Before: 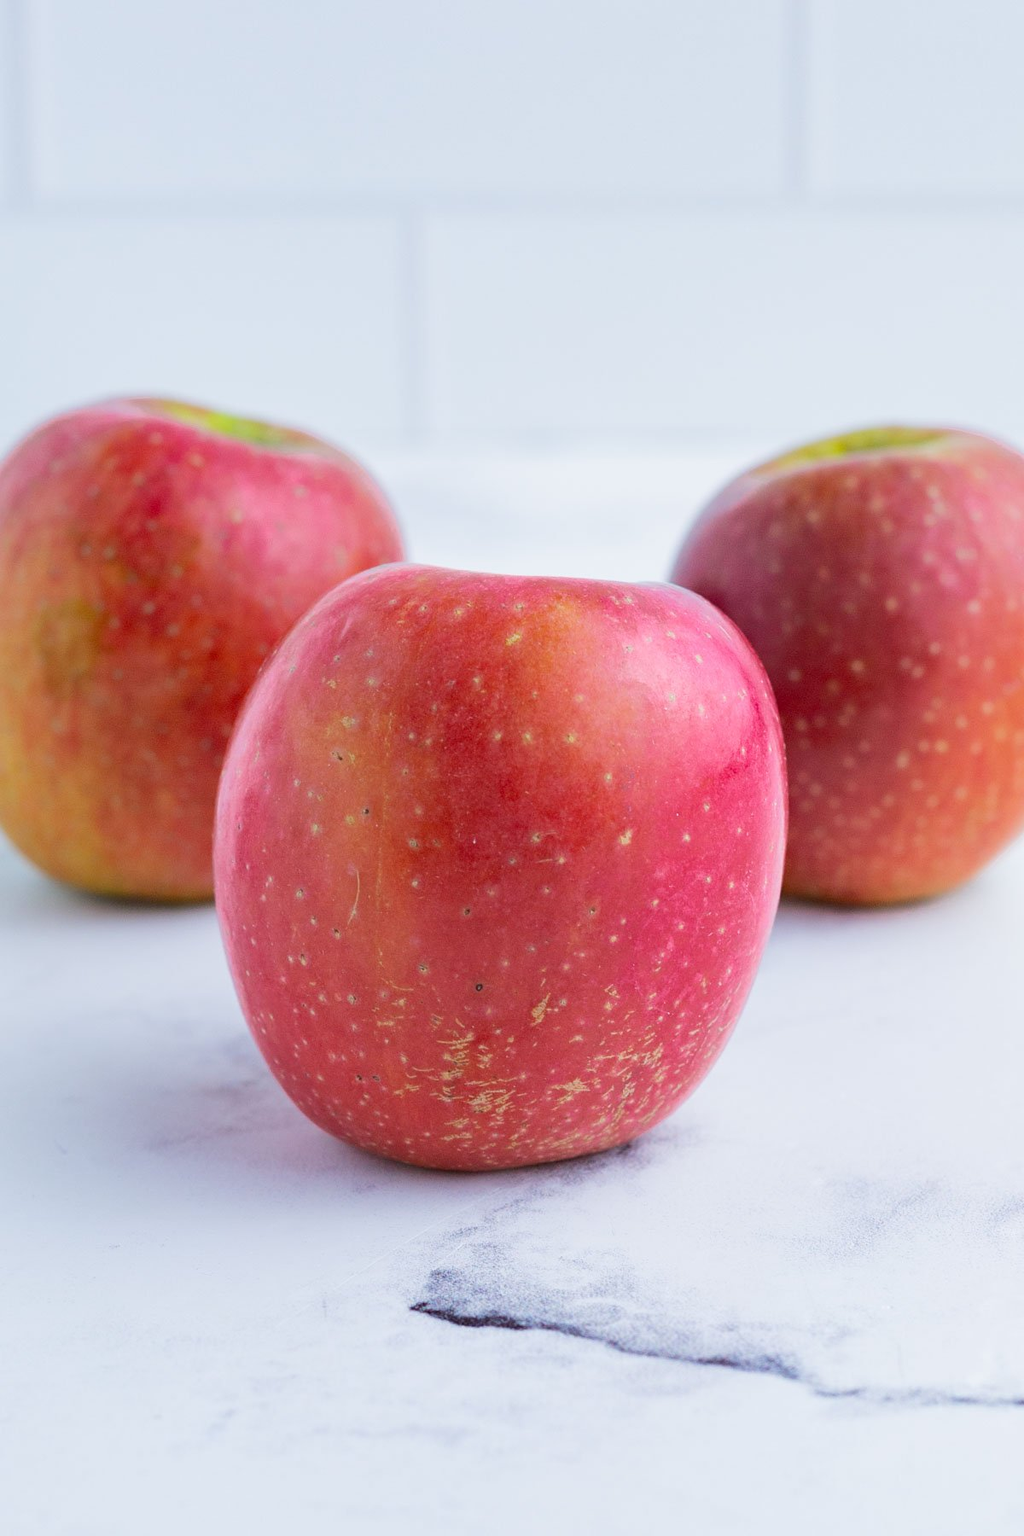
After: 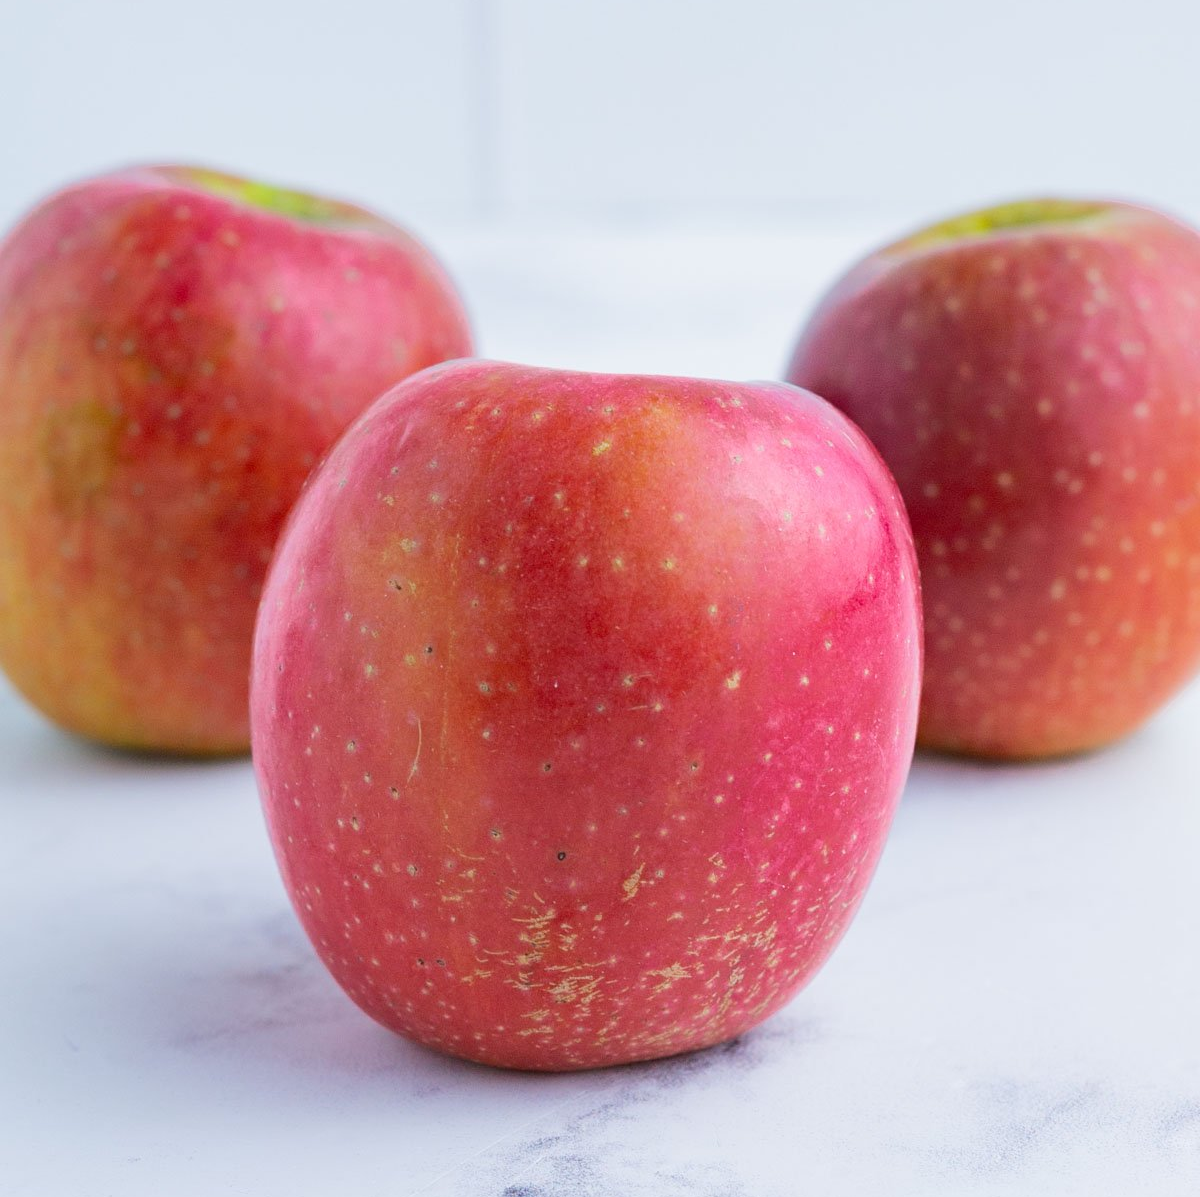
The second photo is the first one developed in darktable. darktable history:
crop: top 16.727%, bottom 16.727%
white balance: emerald 1
